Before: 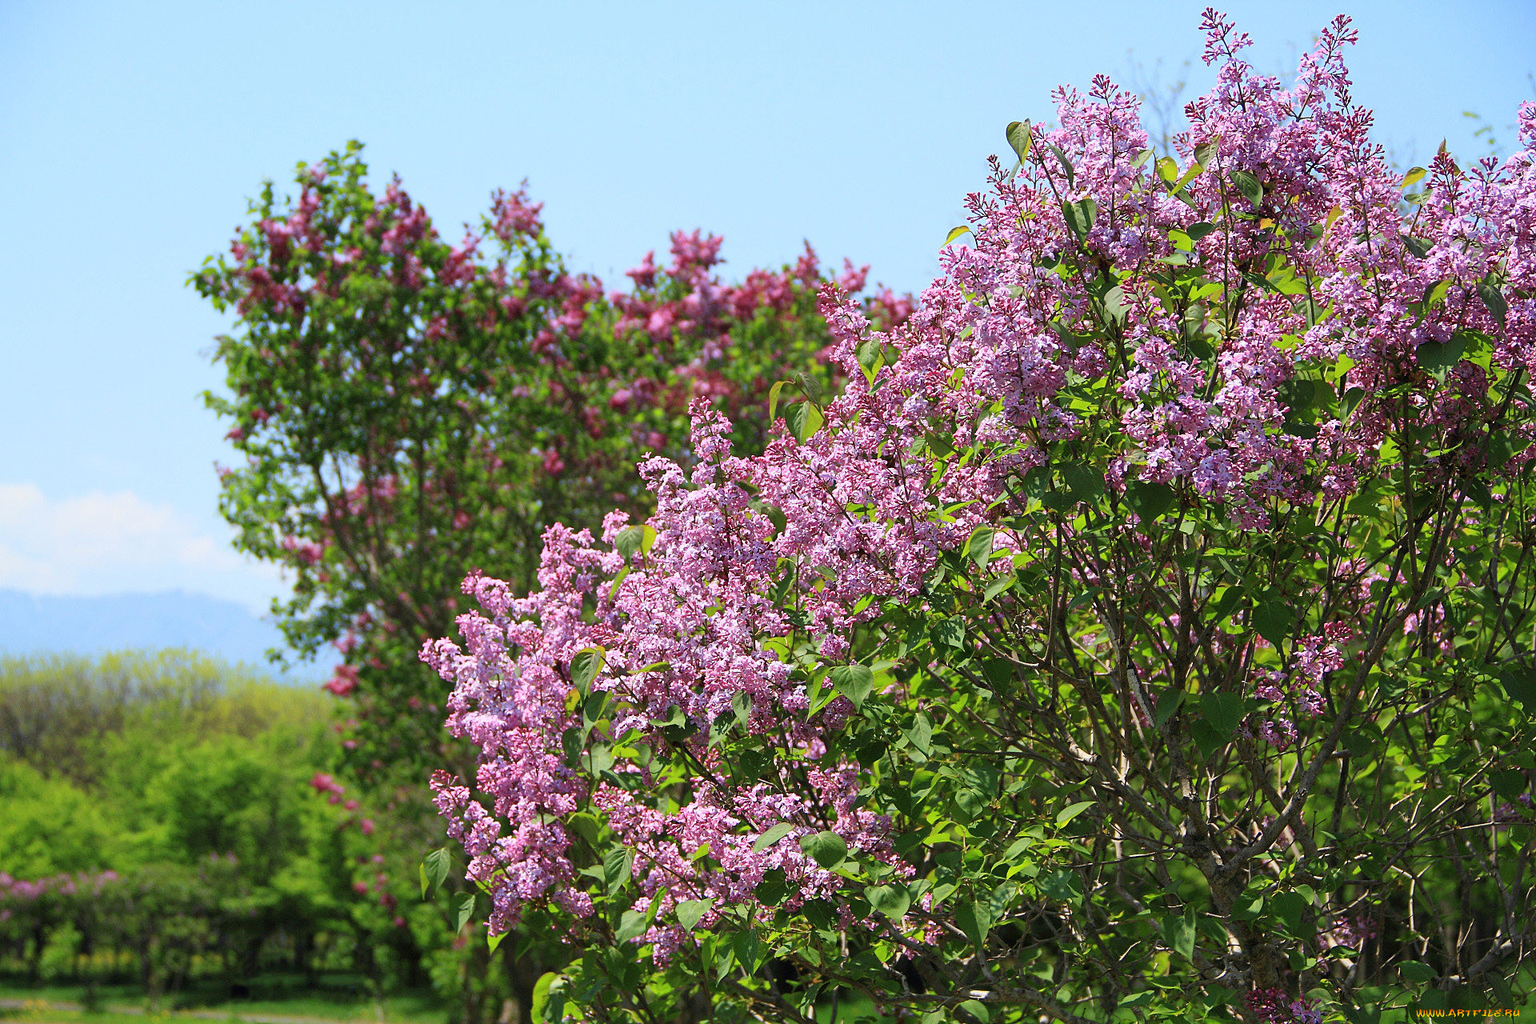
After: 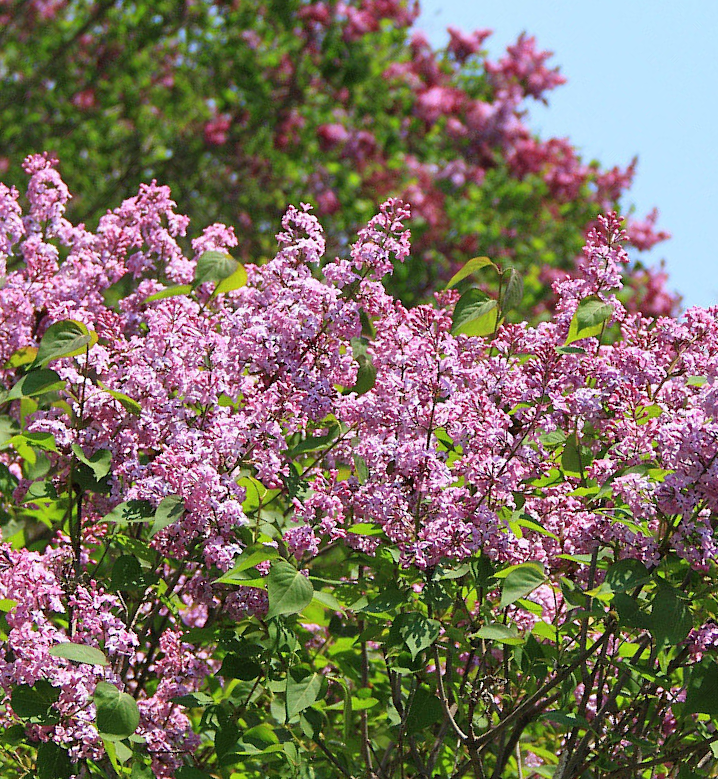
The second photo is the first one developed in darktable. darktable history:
crop and rotate: angle -45.1°, top 16.585%, right 0.855%, bottom 11.701%
